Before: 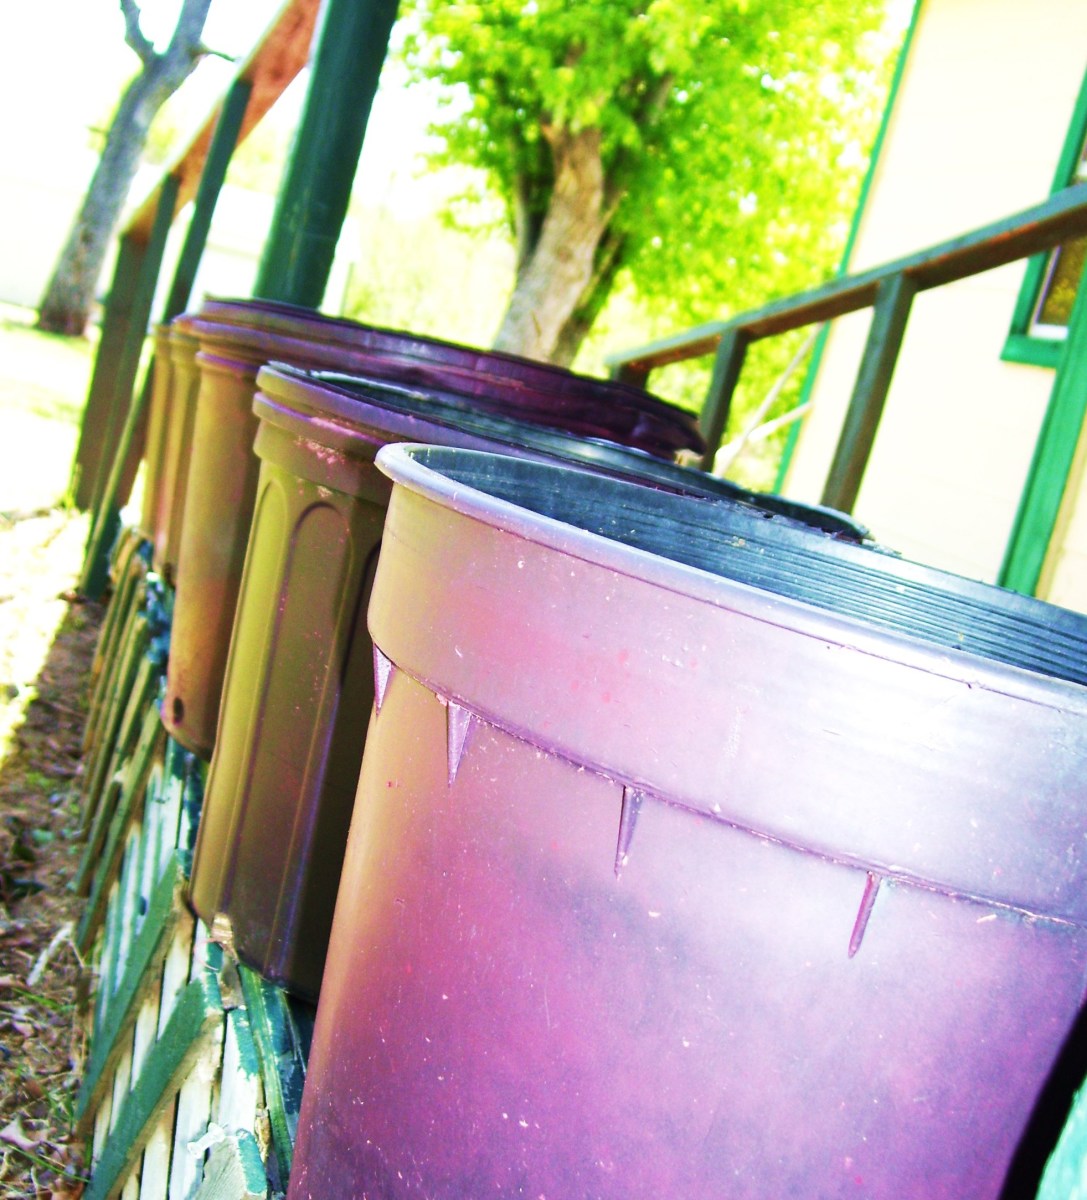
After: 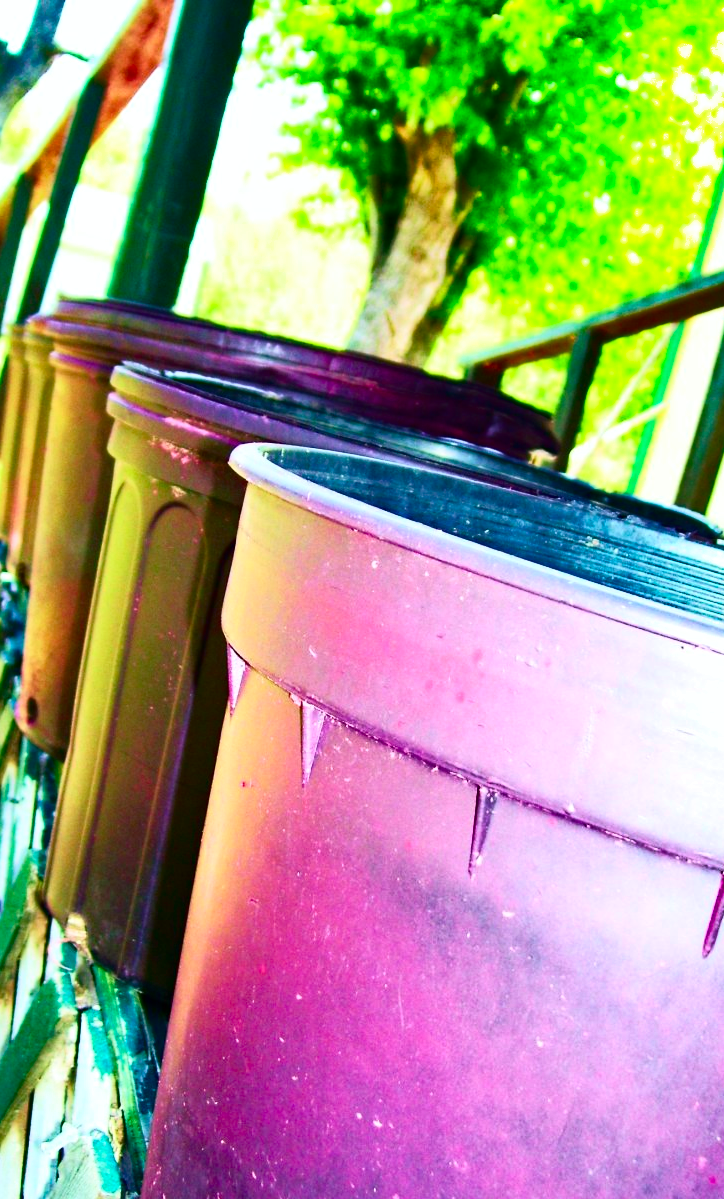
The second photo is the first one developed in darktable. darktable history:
shadows and highlights: shadows 60, highlights -60.23, soften with gaussian
haze removal: compatibility mode true, adaptive false
tone curve: curves: ch0 [(0, 0) (0.139, 0.067) (0.319, 0.269) (0.498, 0.505) (0.725, 0.824) (0.864, 0.945) (0.985, 1)]; ch1 [(0, 0) (0.291, 0.197) (0.456, 0.426) (0.495, 0.488) (0.557, 0.578) (0.599, 0.644) (0.702, 0.786) (1, 1)]; ch2 [(0, 0) (0.125, 0.089) (0.353, 0.329) (0.447, 0.43) (0.557, 0.566) (0.63, 0.667) (1, 1)], color space Lab, independent channels, preserve colors none
crop and rotate: left 13.537%, right 19.796%
